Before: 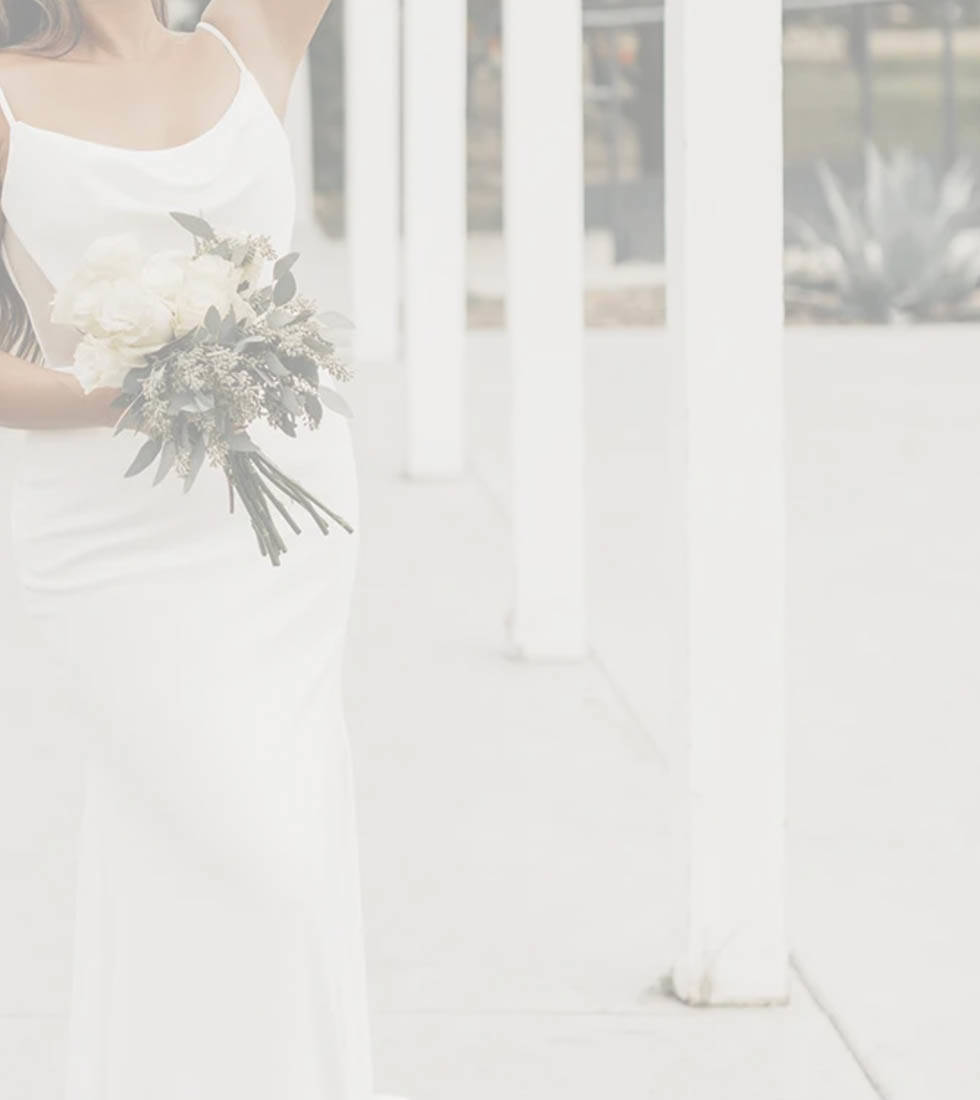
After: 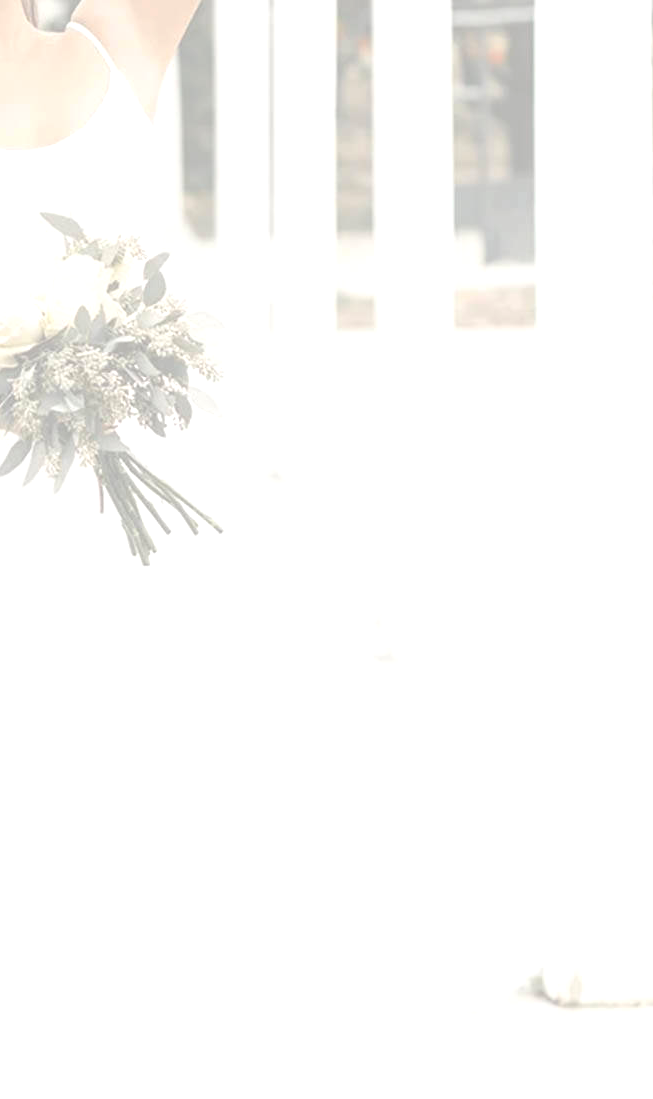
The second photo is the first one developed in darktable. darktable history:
exposure: black level correction 0, exposure 0.498 EV, compensate highlight preservation false
crop and rotate: left 13.445%, right 19.886%
